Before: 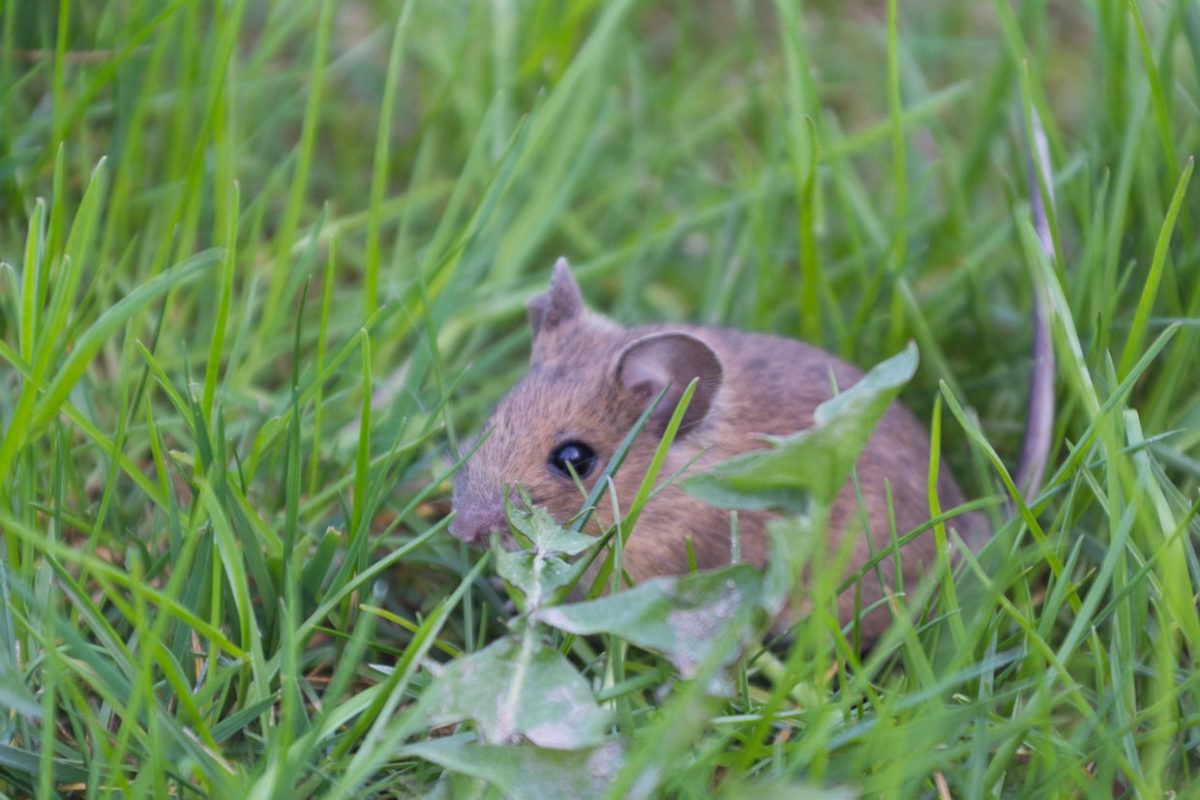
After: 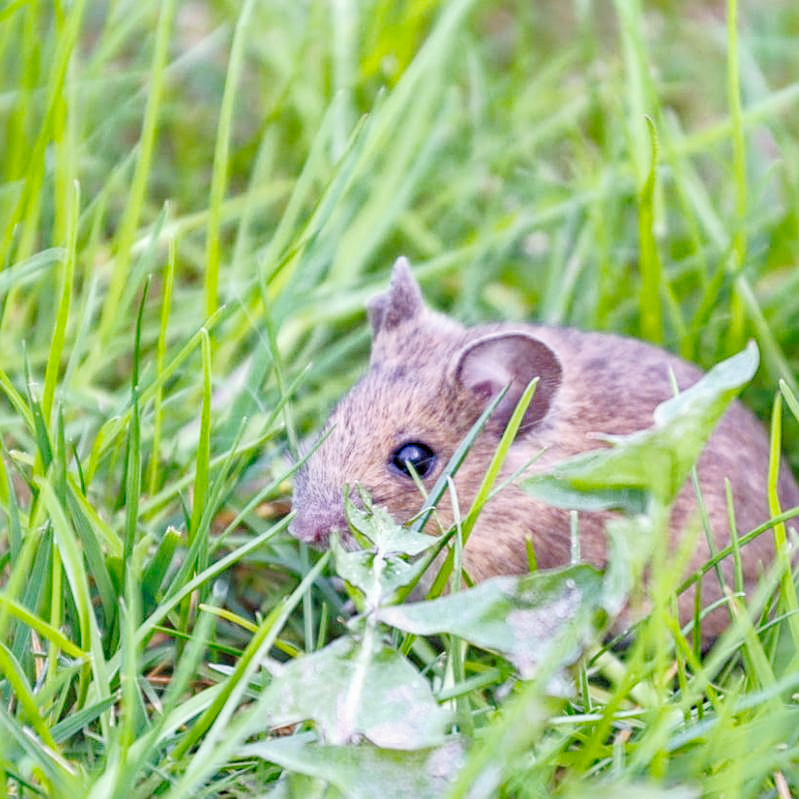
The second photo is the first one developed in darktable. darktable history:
haze removal: compatibility mode true, adaptive false
filmic rgb: black relative exposure -11.35 EV, white relative exposure 3.23 EV, hardness 6.79, contrast in shadows safe
sharpen: amount 0.492
crop and rotate: left 13.407%, right 19.929%
shadows and highlights: on, module defaults
exposure: exposure 1.156 EV, compensate exposure bias true, compensate highlight preservation false
tone curve: curves: ch0 [(0, 0.003) (0.113, 0.081) (0.207, 0.184) (0.515, 0.612) (0.712, 0.793) (0.984, 0.961)]; ch1 [(0, 0) (0.172, 0.123) (0.317, 0.272) (0.414, 0.382) (0.476, 0.479) (0.505, 0.498) (0.534, 0.534) (0.621, 0.65) (0.709, 0.764) (1, 1)]; ch2 [(0, 0) (0.411, 0.424) (0.505, 0.505) (0.521, 0.524) (0.537, 0.57) (0.65, 0.699) (1, 1)], preserve colors none
local contrast: highlights 95%, shadows 90%, detail 160%, midtone range 0.2
